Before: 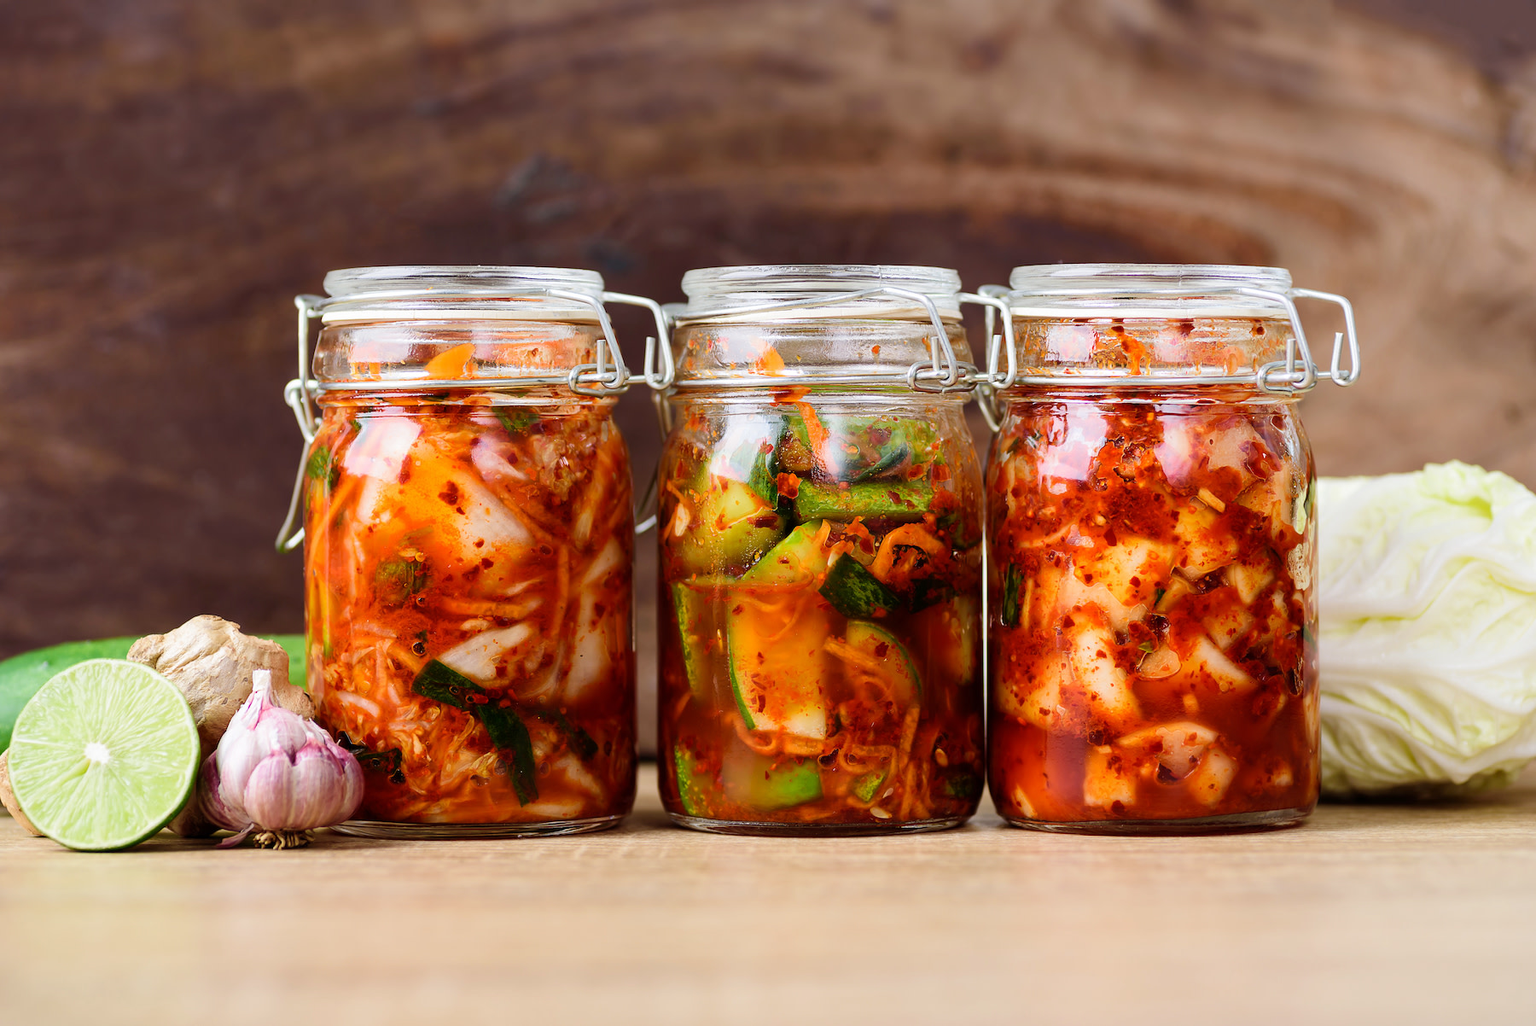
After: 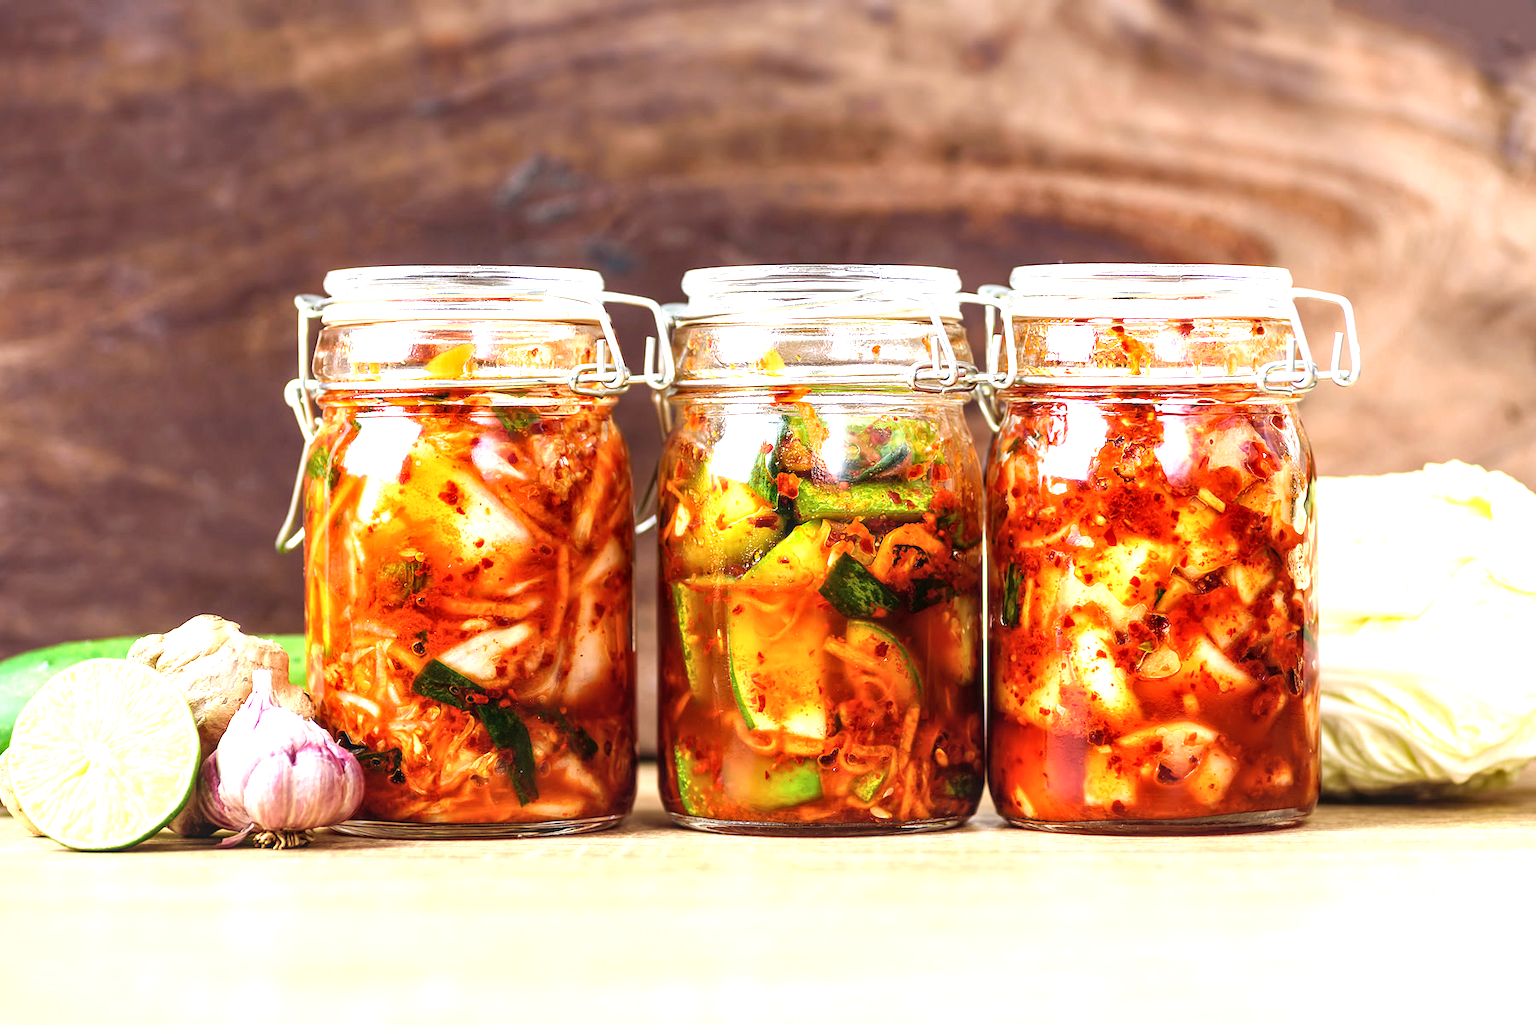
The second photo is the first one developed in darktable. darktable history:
exposure: black level correction 0, exposure 1.102 EV, compensate exposure bias true, compensate highlight preservation false
local contrast: on, module defaults
